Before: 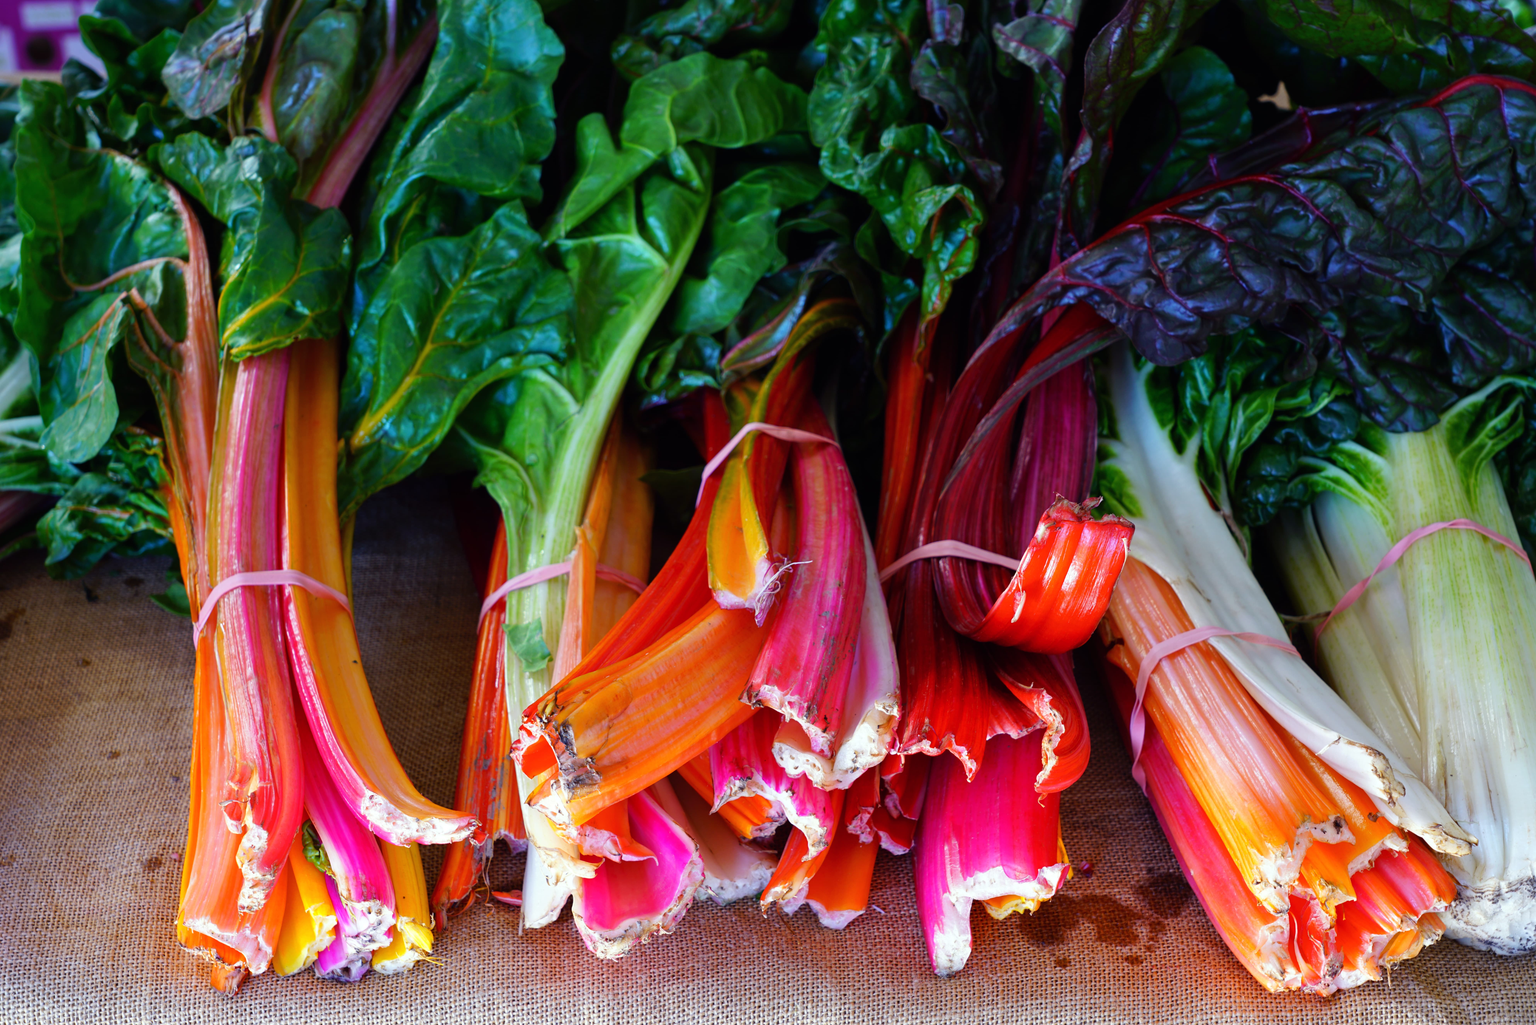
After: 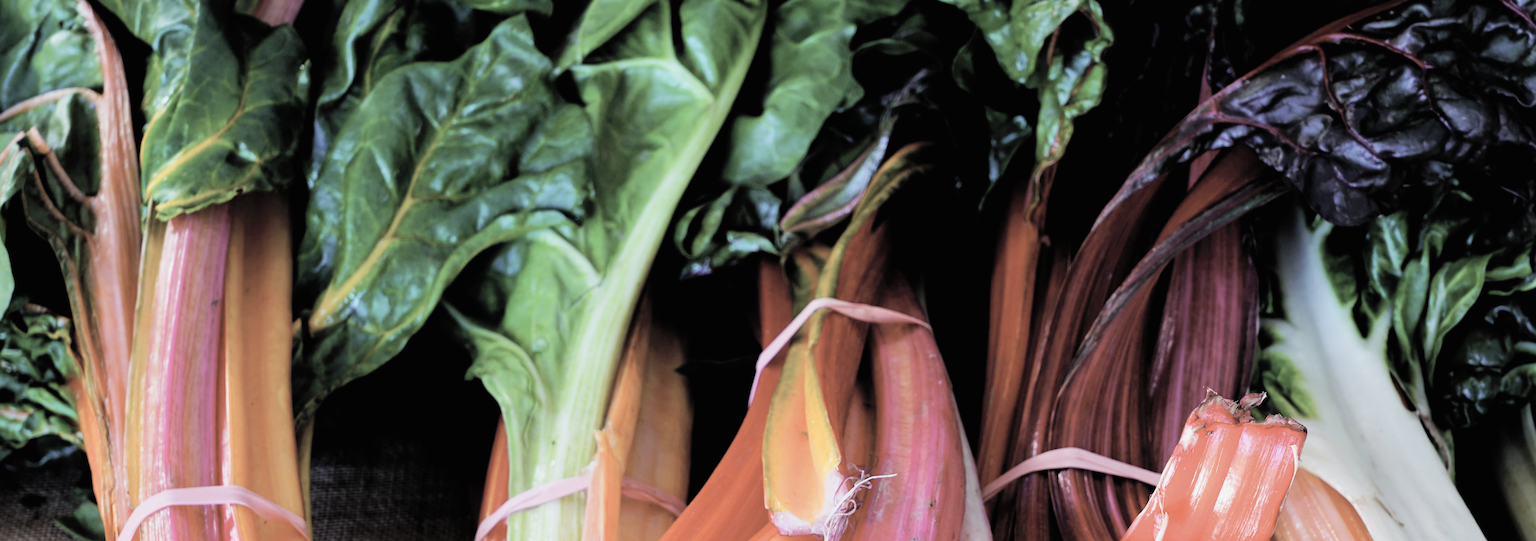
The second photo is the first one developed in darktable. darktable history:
crop: left 7.036%, top 18.398%, right 14.379%, bottom 40.043%
exposure: black level correction 0.001, exposure 0.5 EV, compensate exposure bias true, compensate highlight preservation false
filmic rgb: black relative exposure -5 EV, hardness 2.88, contrast 1.3, highlights saturation mix -30%
contrast brightness saturation: brightness 0.18, saturation -0.5
